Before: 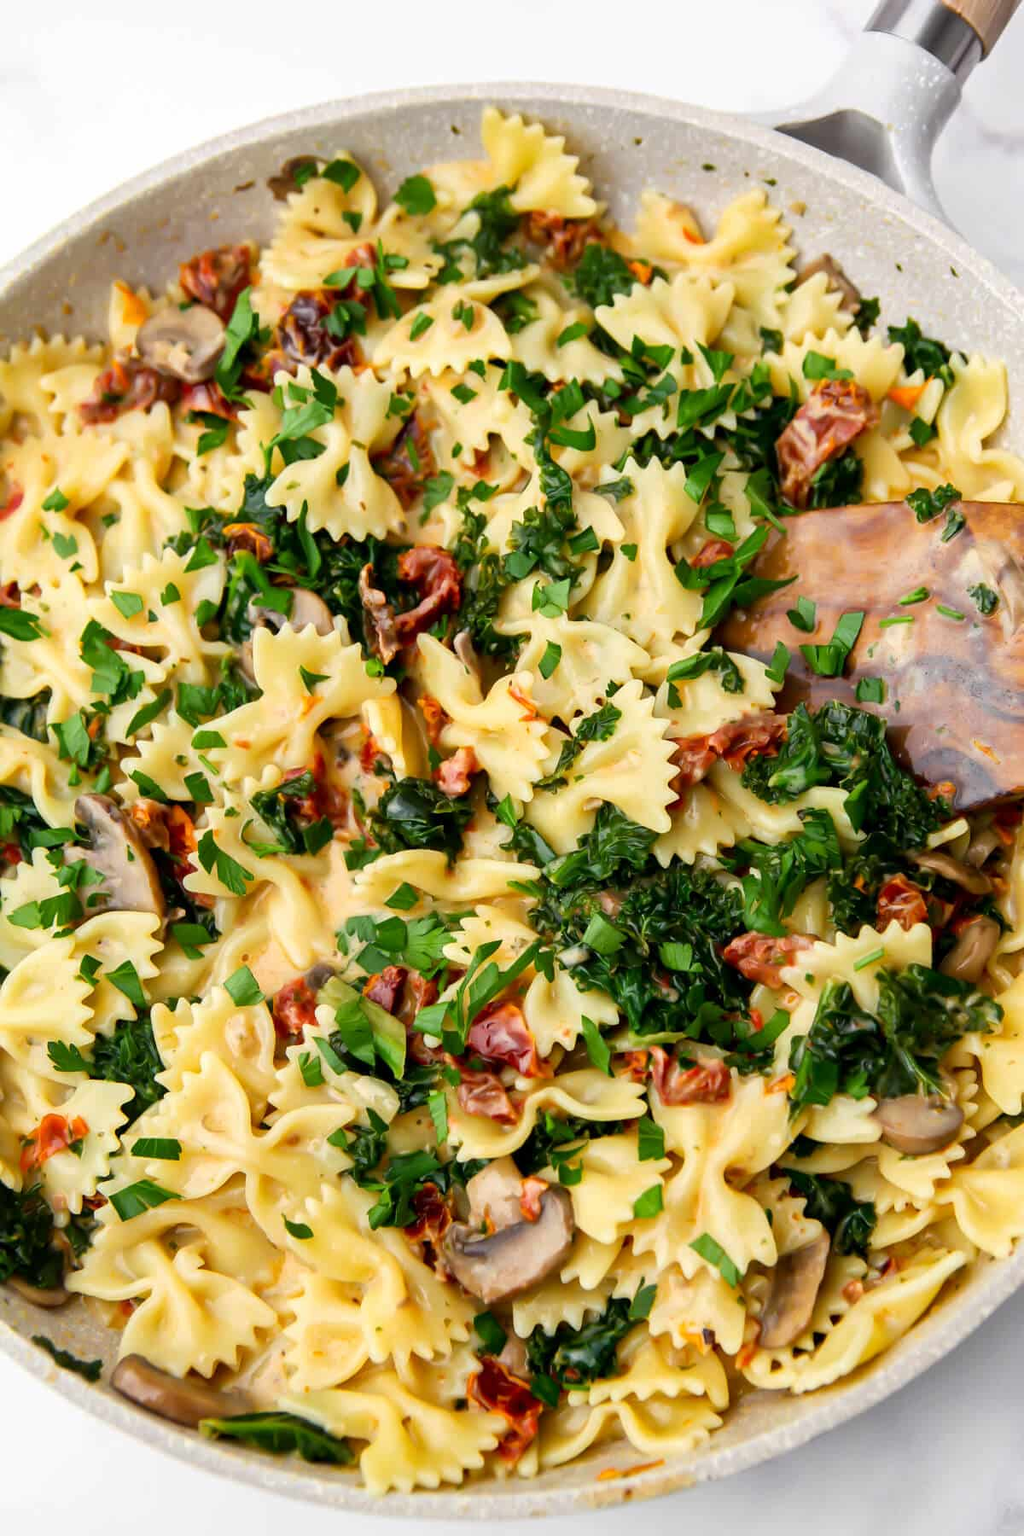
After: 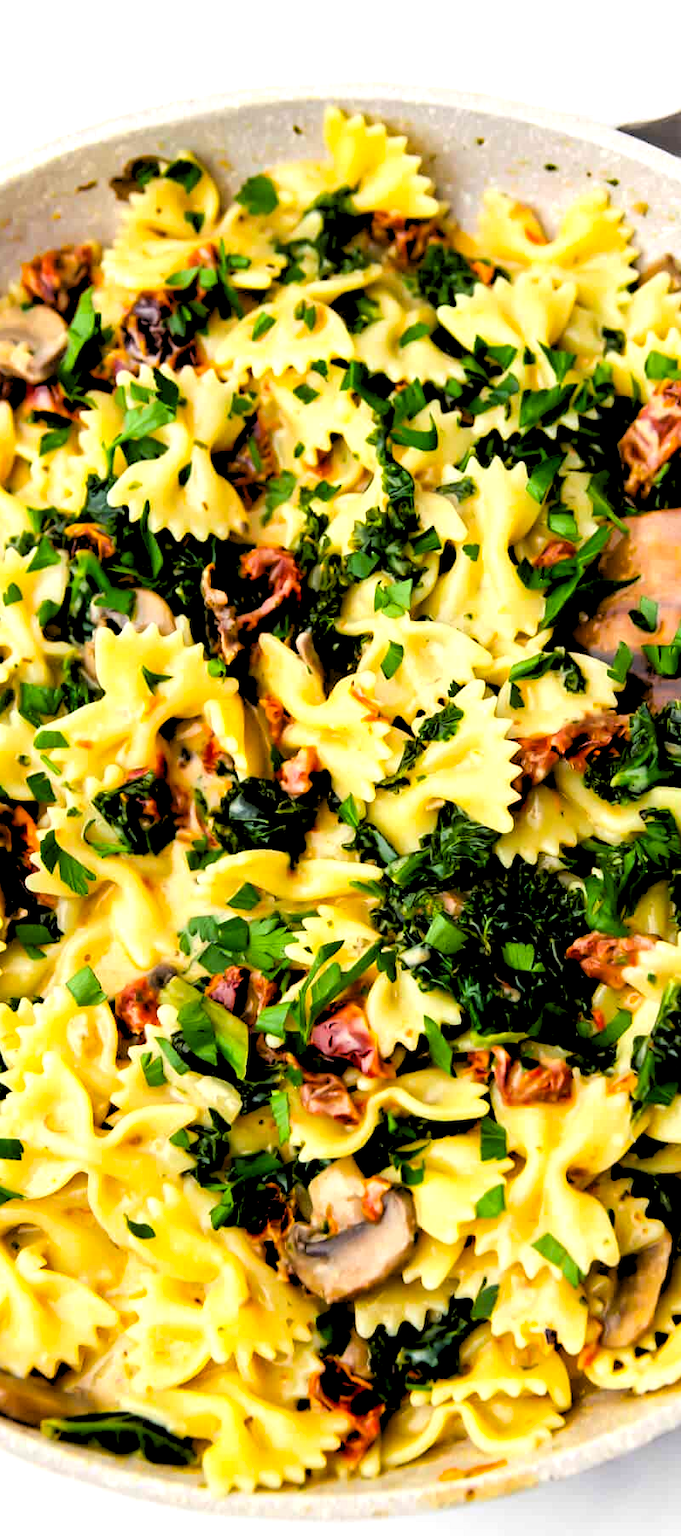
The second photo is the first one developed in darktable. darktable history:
rgb levels: levels [[0.029, 0.461, 0.922], [0, 0.5, 1], [0, 0.5, 1]]
crop: left 15.419%, right 17.914%
tone equalizer: -8 EV -0.417 EV, -7 EV -0.389 EV, -6 EV -0.333 EV, -5 EV -0.222 EV, -3 EV 0.222 EV, -2 EV 0.333 EV, -1 EV 0.389 EV, +0 EV 0.417 EV, edges refinement/feathering 500, mask exposure compensation -1.57 EV, preserve details no
color balance rgb: perceptual saturation grading › global saturation 20%, global vibrance 20%
